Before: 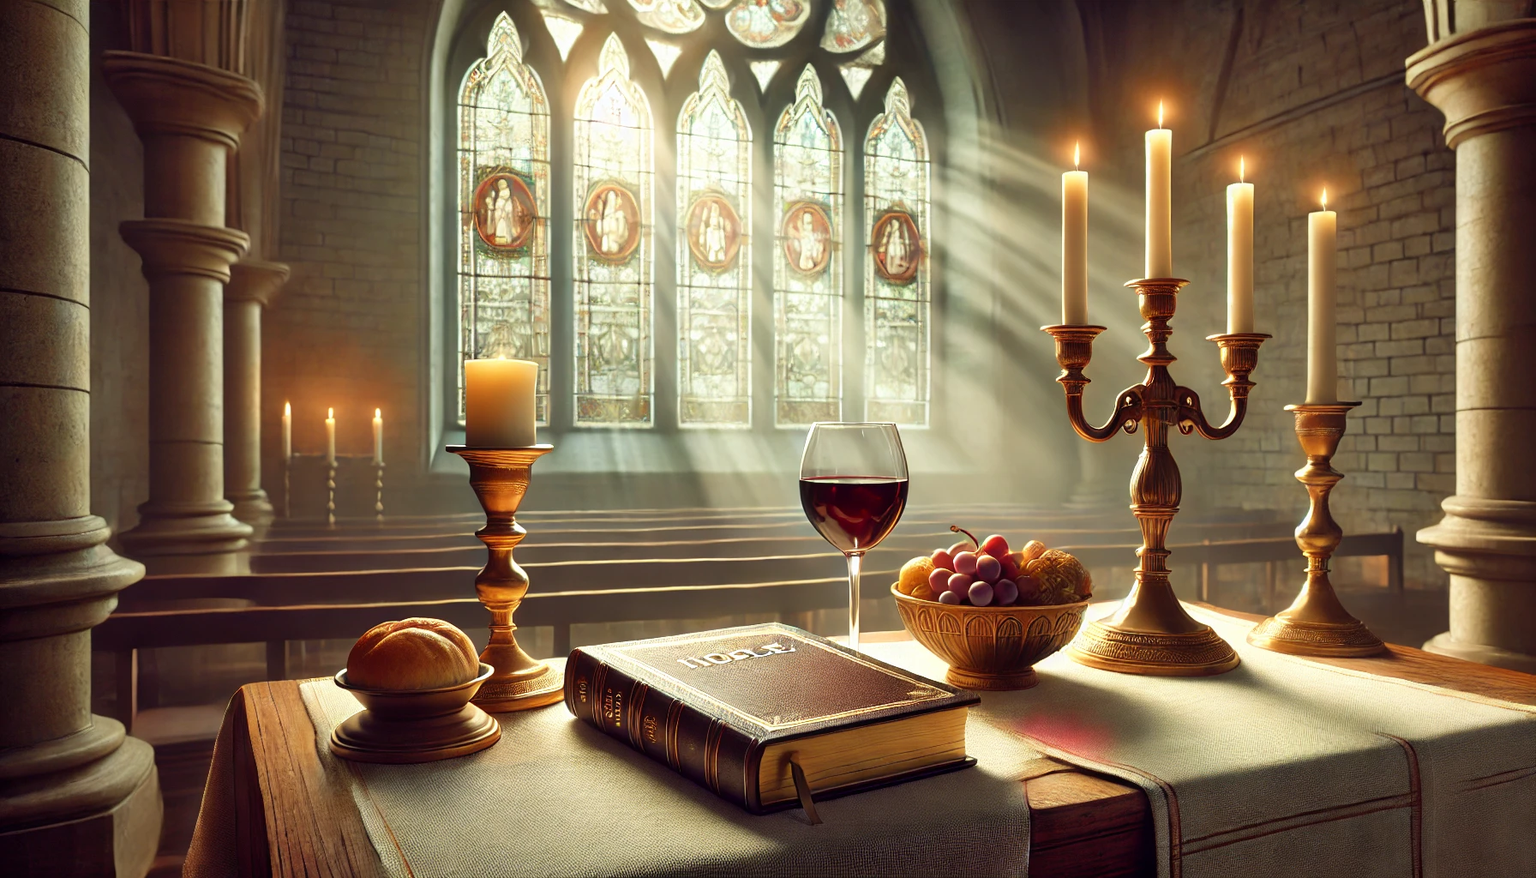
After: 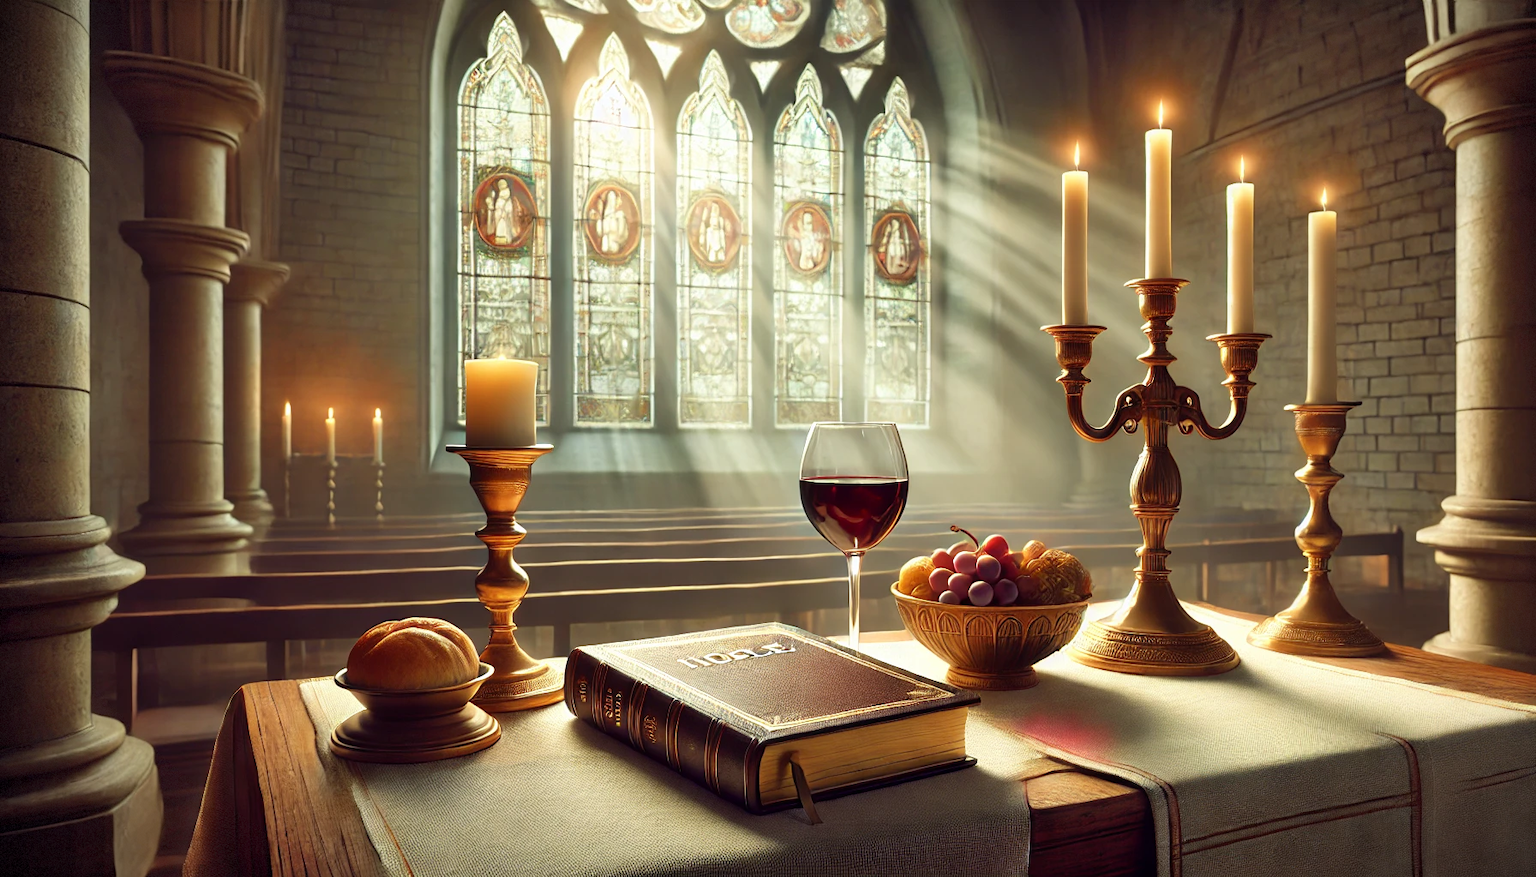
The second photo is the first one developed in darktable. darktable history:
vignetting: fall-off start 99.5%, width/height ratio 1.321, dithering 8-bit output
